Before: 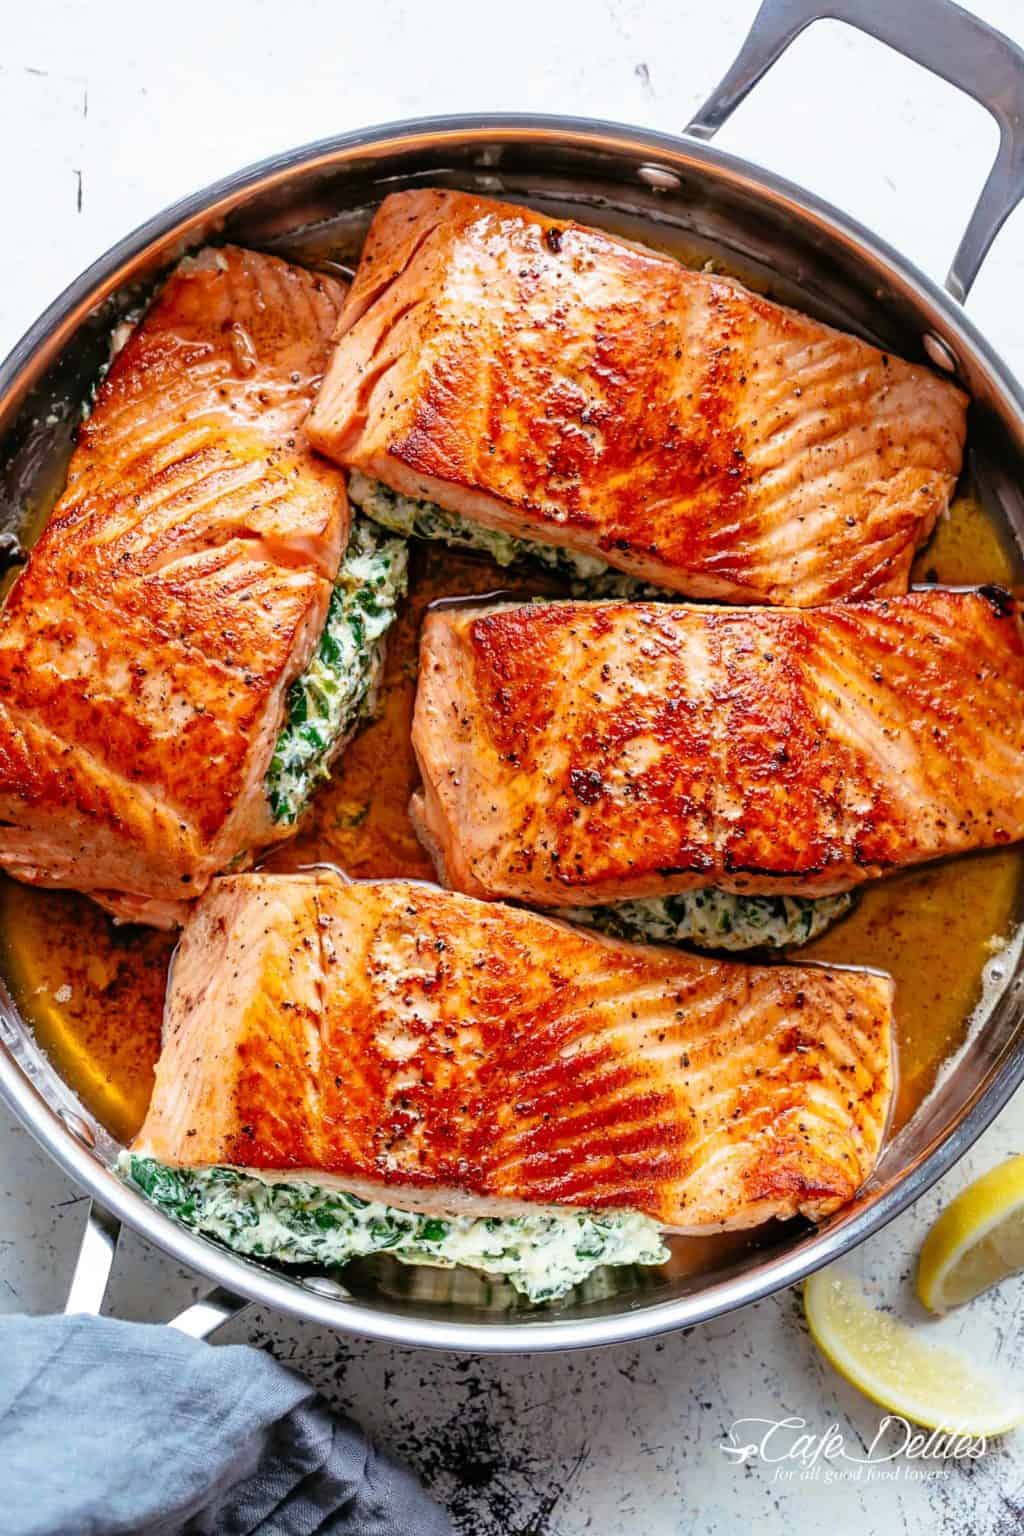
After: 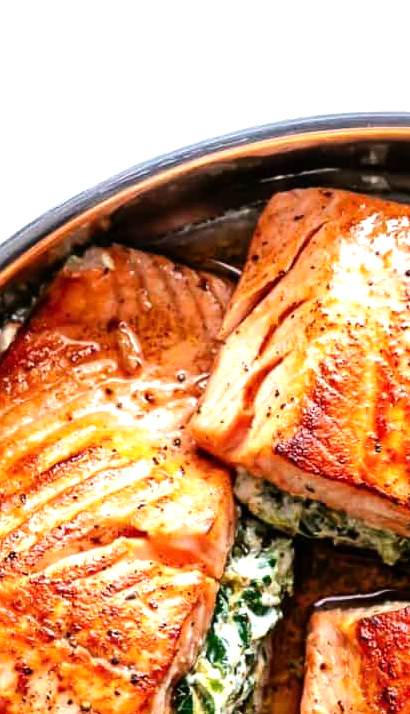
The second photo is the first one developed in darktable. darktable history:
tone equalizer: -8 EV -0.738 EV, -7 EV -0.733 EV, -6 EV -0.639 EV, -5 EV -0.425 EV, -3 EV 0.403 EV, -2 EV 0.6 EV, -1 EV 0.701 EV, +0 EV 0.76 EV, edges refinement/feathering 500, mask exposure compensation -1.57 EV, preserve details no
crop and rotate: left 11.173%, top 0.091%, right 48.705%, bottom 53.37%
